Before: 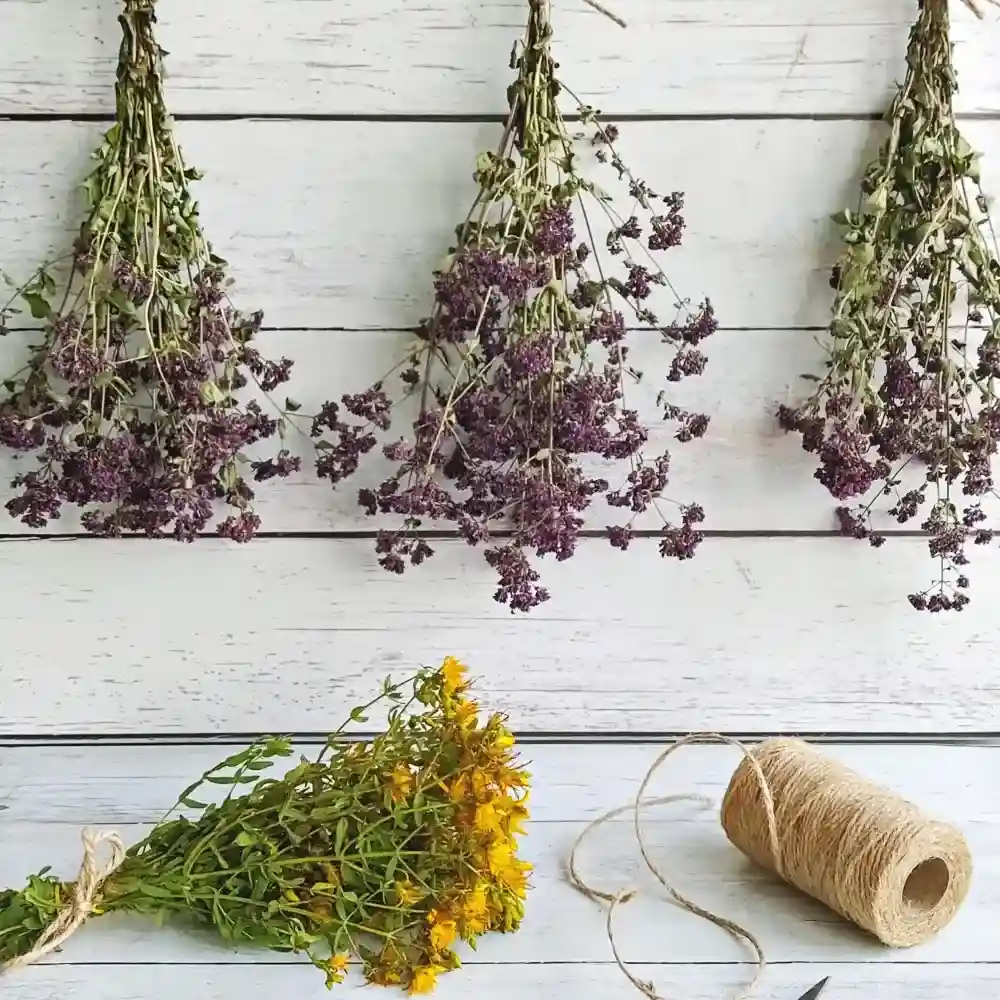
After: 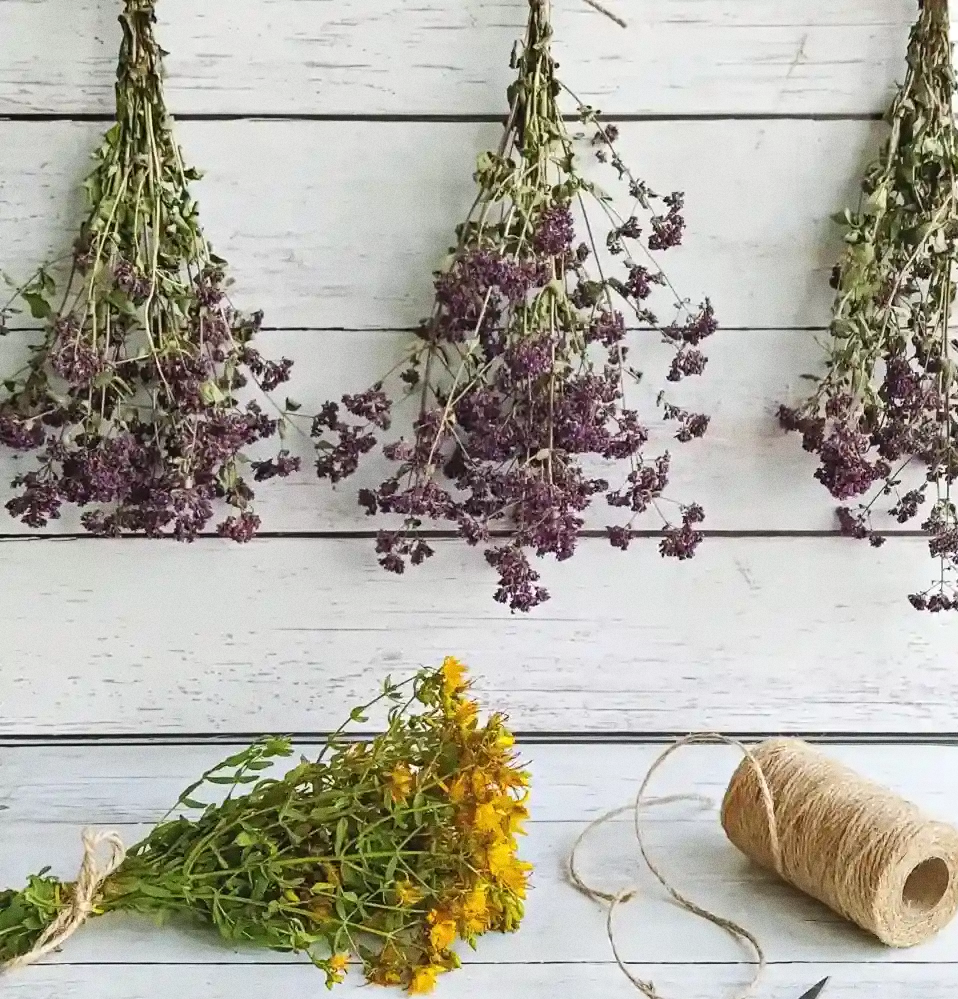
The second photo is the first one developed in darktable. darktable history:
crop: right 4.126%, bottom 0.031%
grain: on, module defaults
